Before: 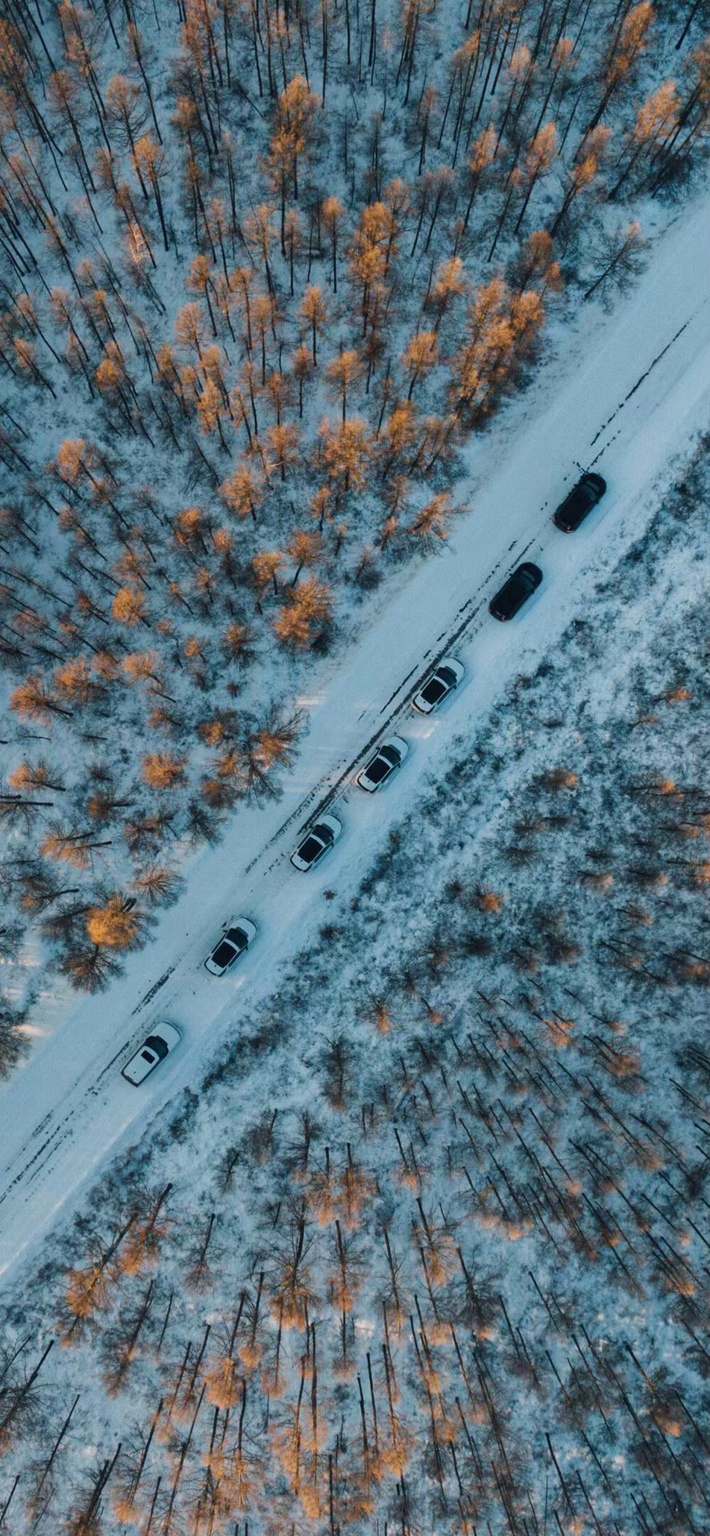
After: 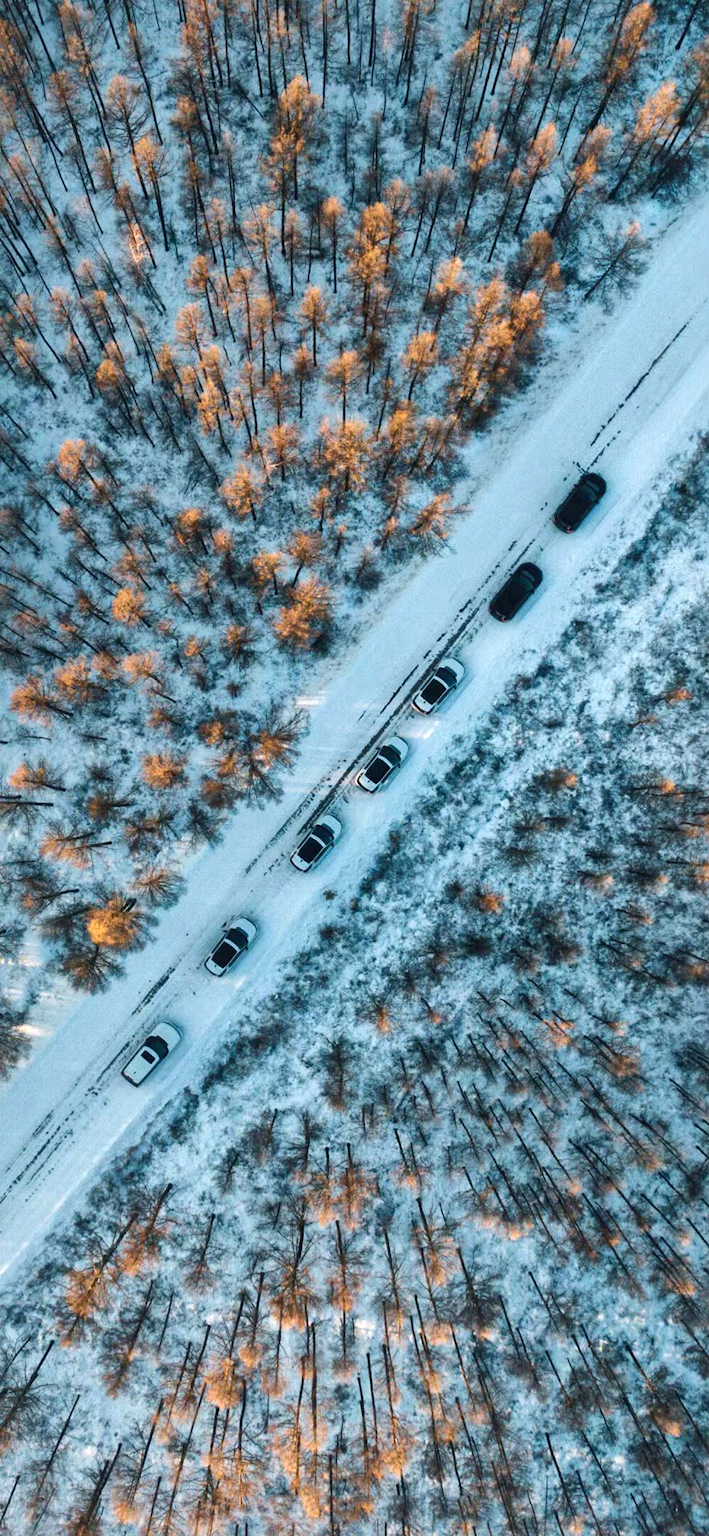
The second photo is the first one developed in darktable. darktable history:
exposure: exposure 0.6 EV, compensate highlight preservation false
local contrast: mode bilateral grid, contrast 20, coarseness 50, detail 148%, midtone range 0.2
